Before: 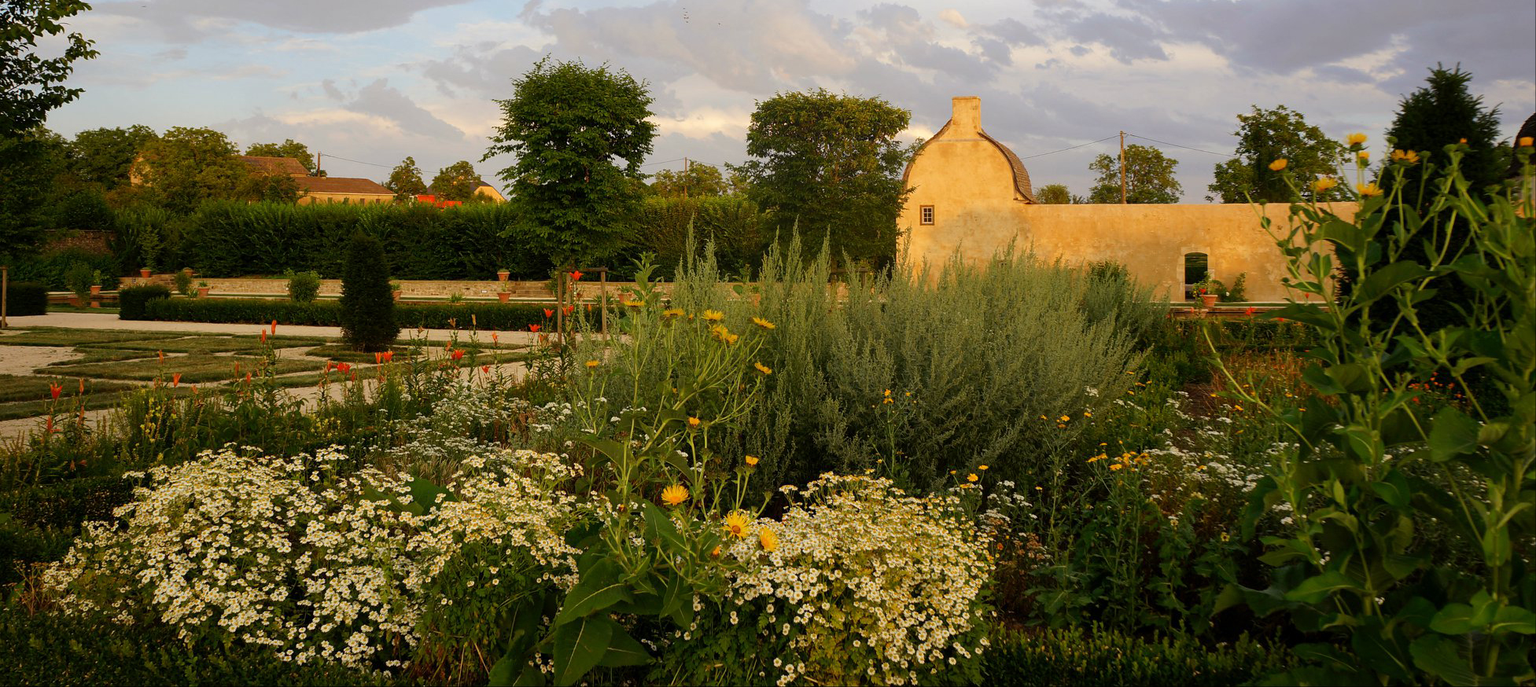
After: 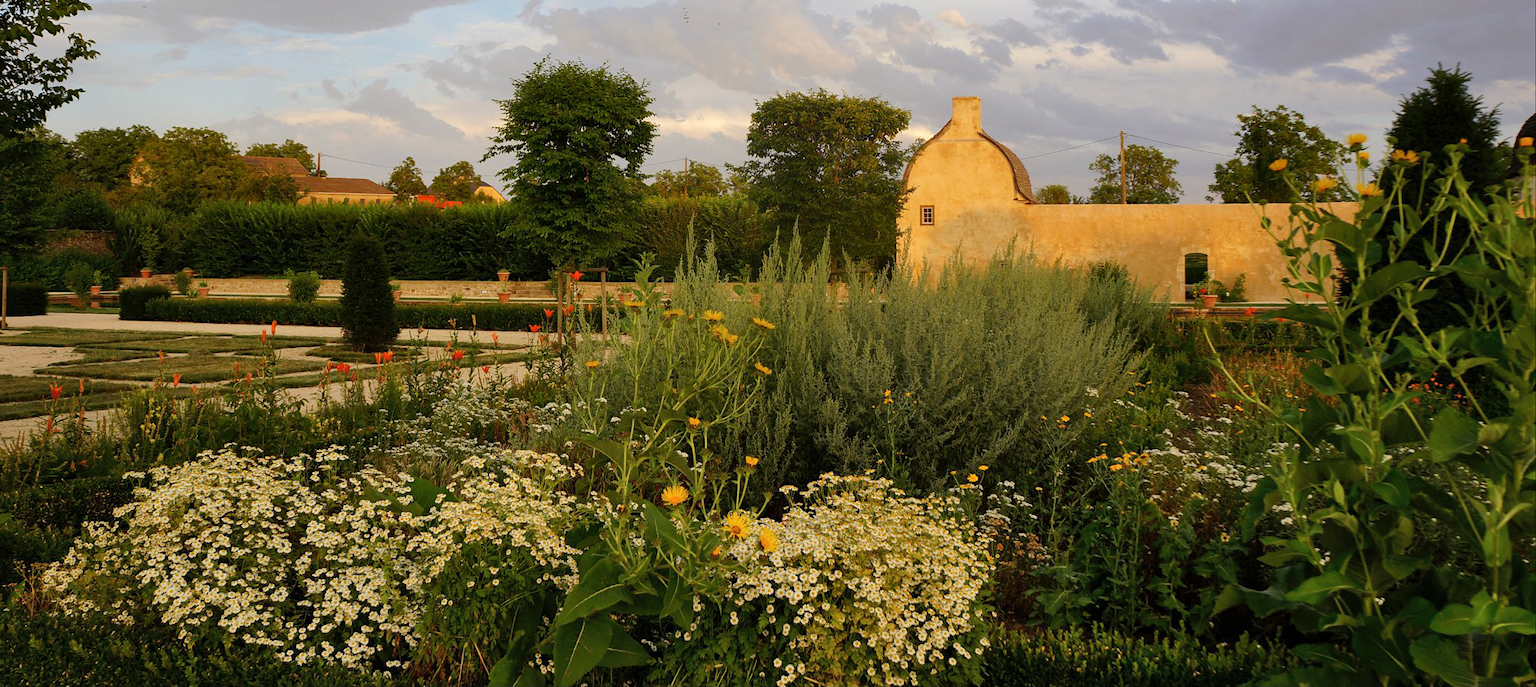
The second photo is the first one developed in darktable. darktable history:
shadows and highlights: shadows 37.38, highlights -27.25, soften with gaussian
